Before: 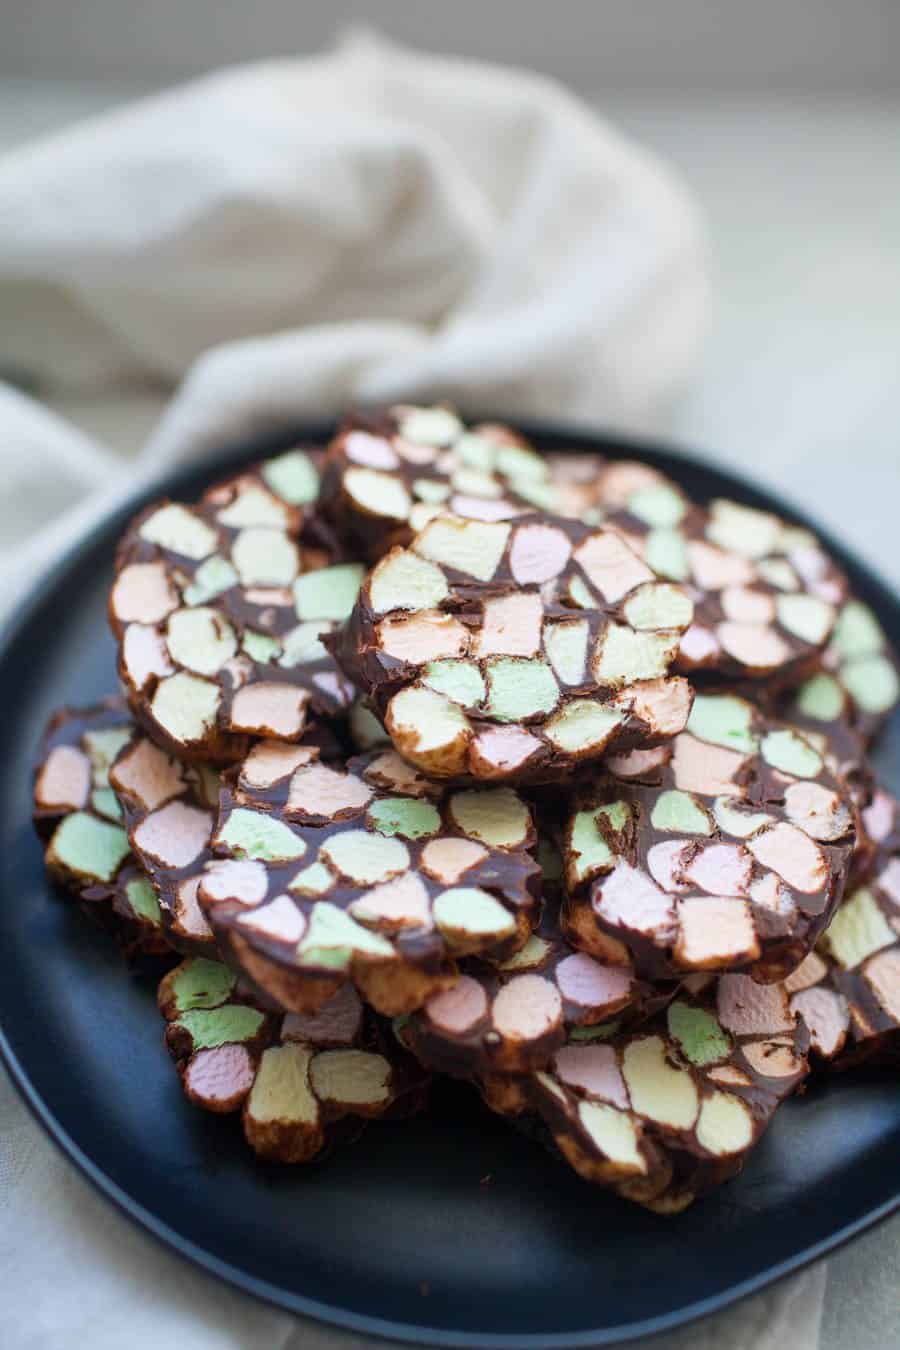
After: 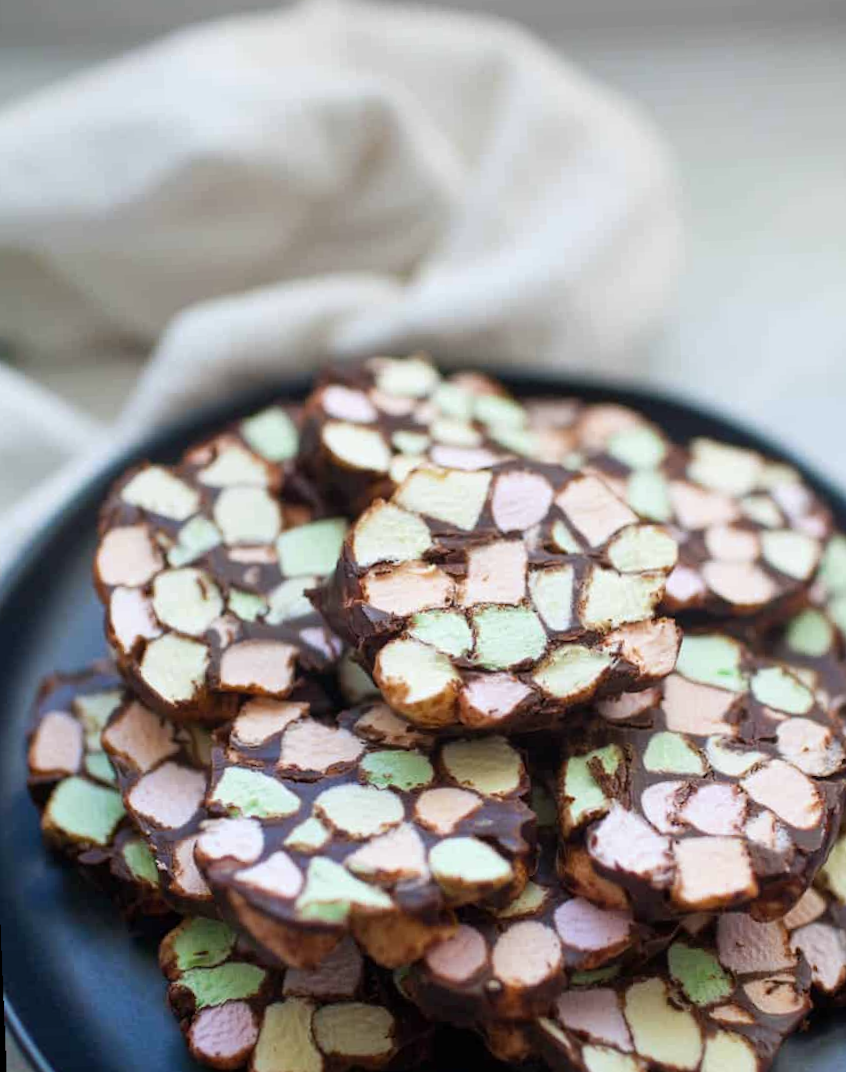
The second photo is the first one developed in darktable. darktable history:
crop and rotate: angle 0.2°, left 0.275%, right 3.127%, bottom 14.18%
rotate and perspective: rotation -2.12°, lens shift (vertical) 0.009, lens shift (horizontal) -0.008, automatic cropping original format, crop left 0.036, crop right 0.964, crop top 0.05, crop bottom 0.959
color zones: curves: ch0 [(0.068, 0.464) (0.25, 0.5) (0.48, 0.508) (0.75, 0.536) (0.886, 0.476) (0.967, 0.456)]; ch1 [(0.066, 0.456) (0.25, 0.5) (0.616, 0.508) (0.746, 0.56) (0.934, 0.444)]
